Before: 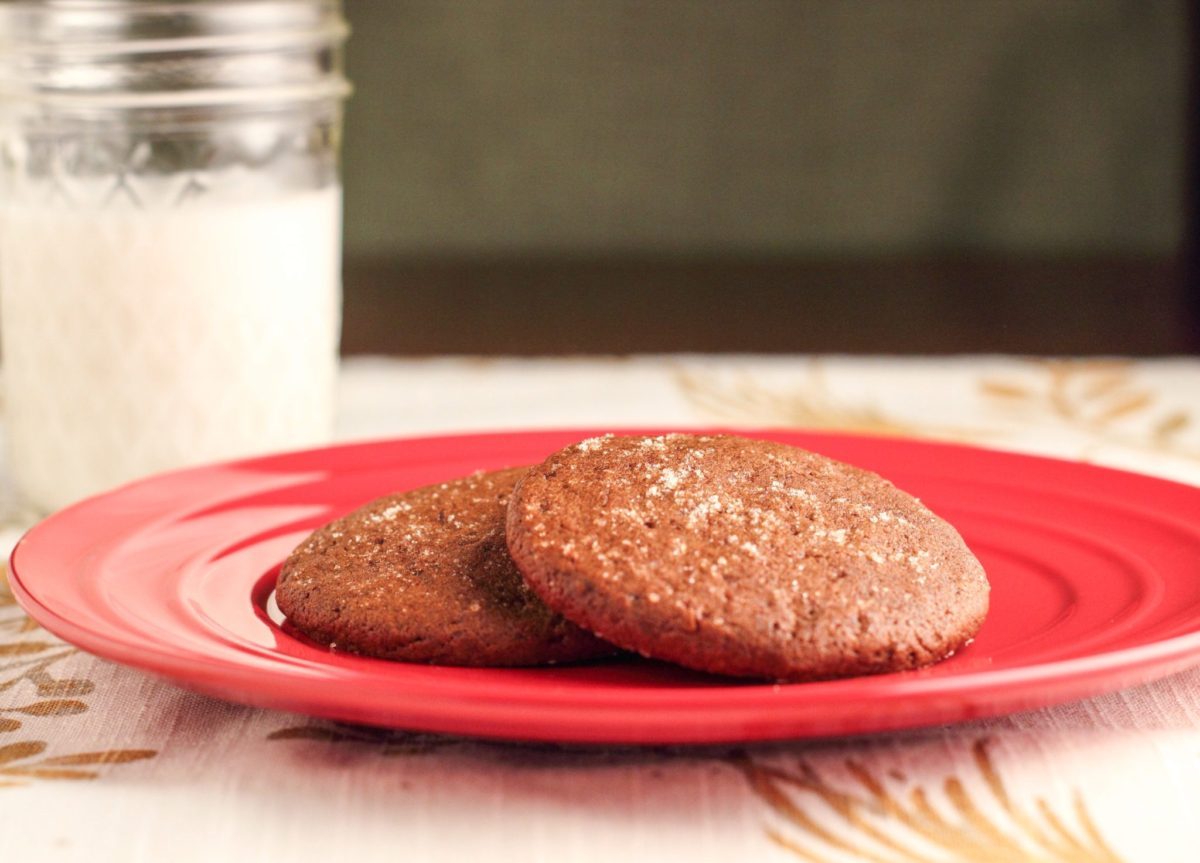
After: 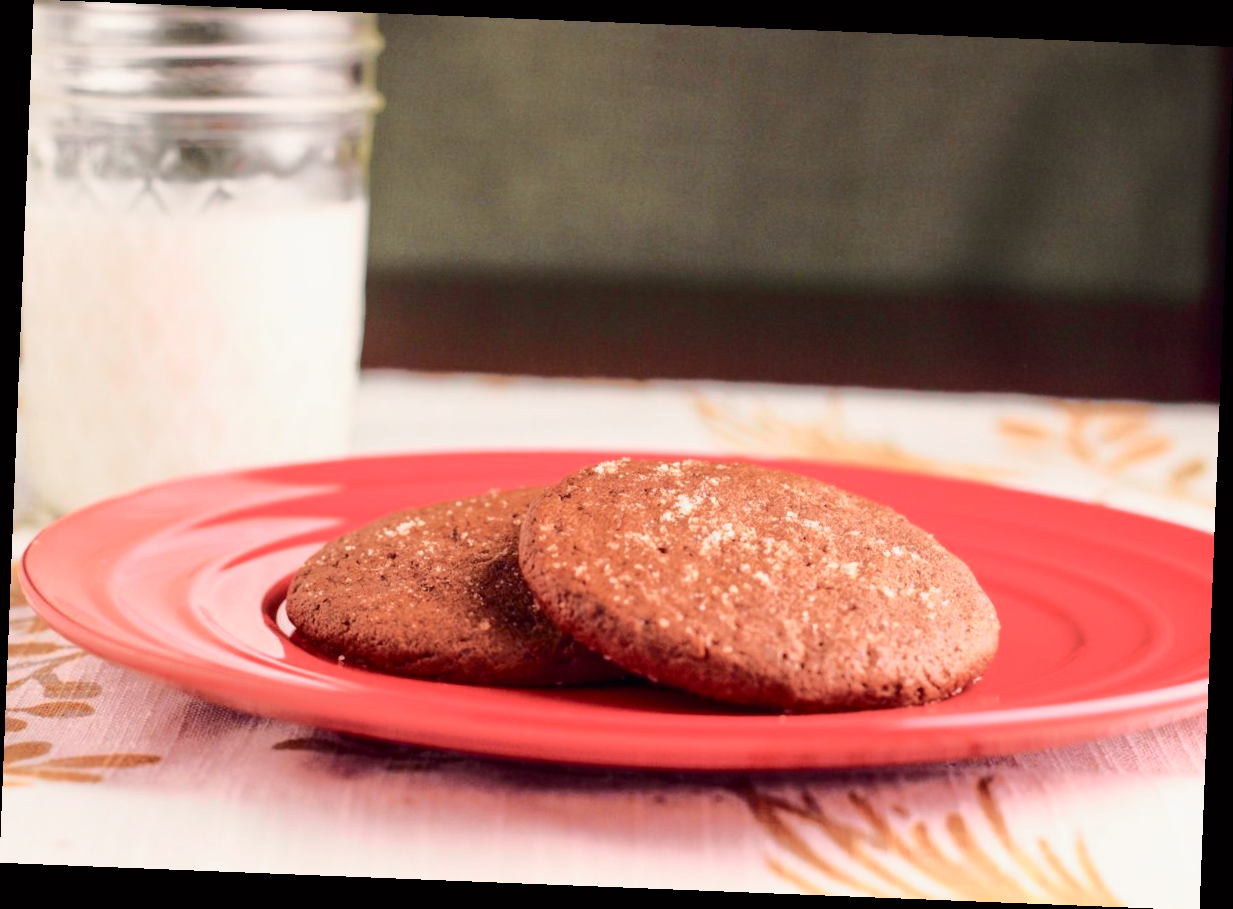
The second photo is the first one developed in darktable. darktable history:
rotate and perspective: rotation 2.27°, automatic cropping off
tone curve: curves: ch0 [(0, 0) (0.104, 0.061) (0.239, 0.201) (0.327, 0.317) (0.401, 0.443) (0.489, 0.566) (0.65, 0.68) (0.832, 0.858) (1, 0.977)]; ch1 [(0, 0) (0.161, 0.092) (0.35, 0.33) (0.379, 0.401) (0.447, 0.476) (0.495, 0.499) (0.515, 0.518) (0.534, 0.557) (0.602, 0.625) (0.712, 0.706) (1, 1)]; ch2 [(0, 0) (0.359, 0.372) (0.437, 0.437) (0.502, 0.501) (0.55, 0.534) (0.592, 0.601) (0.647, 0.64) (1, 1)], color space Lab, independent channels, preserve colors none
